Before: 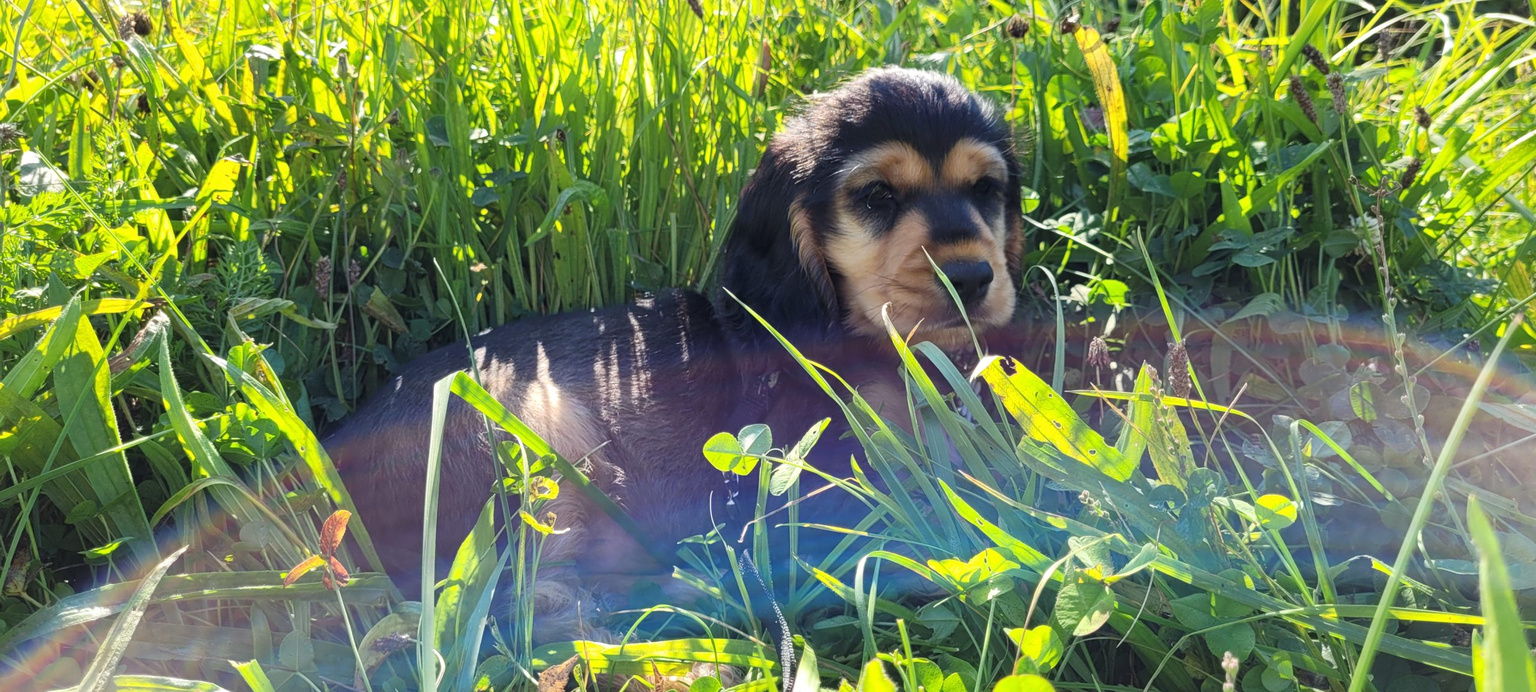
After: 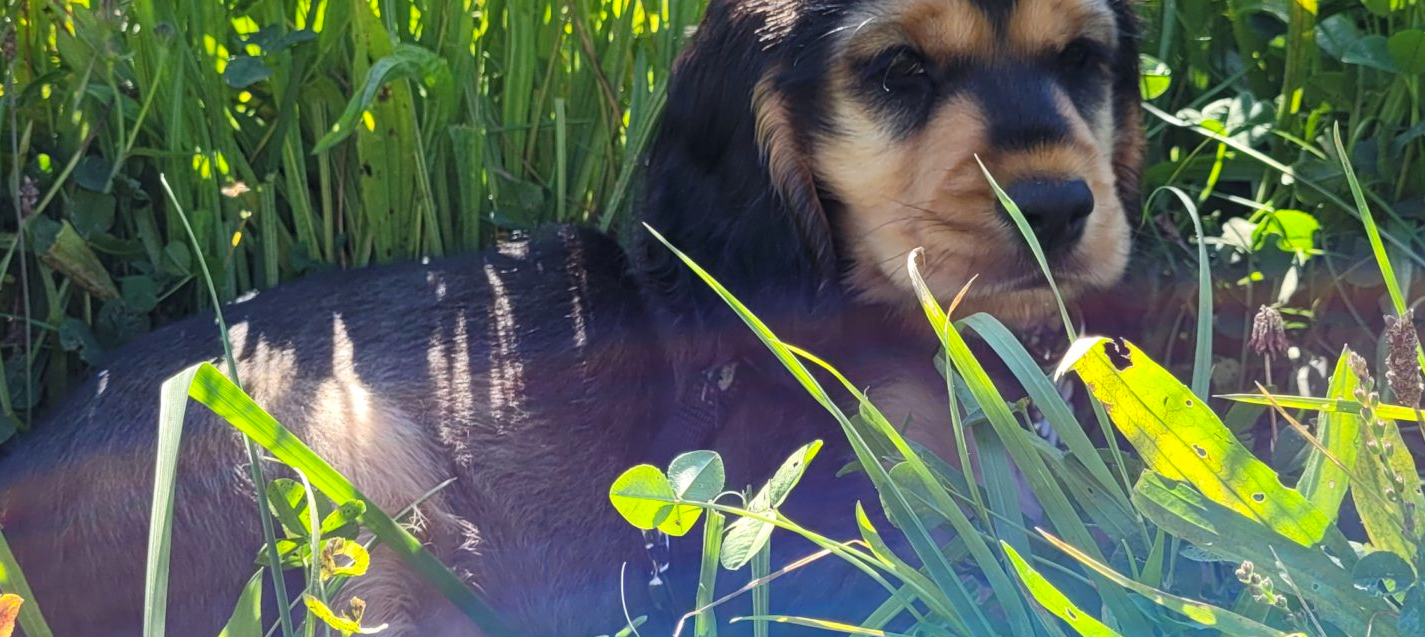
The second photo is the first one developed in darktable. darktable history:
contrast brightness saturation: contrast 0.041, saturation 0.066
crop and rotate: left 21.981%, top 22.277%, right 22.335%, bottom 22.452%
